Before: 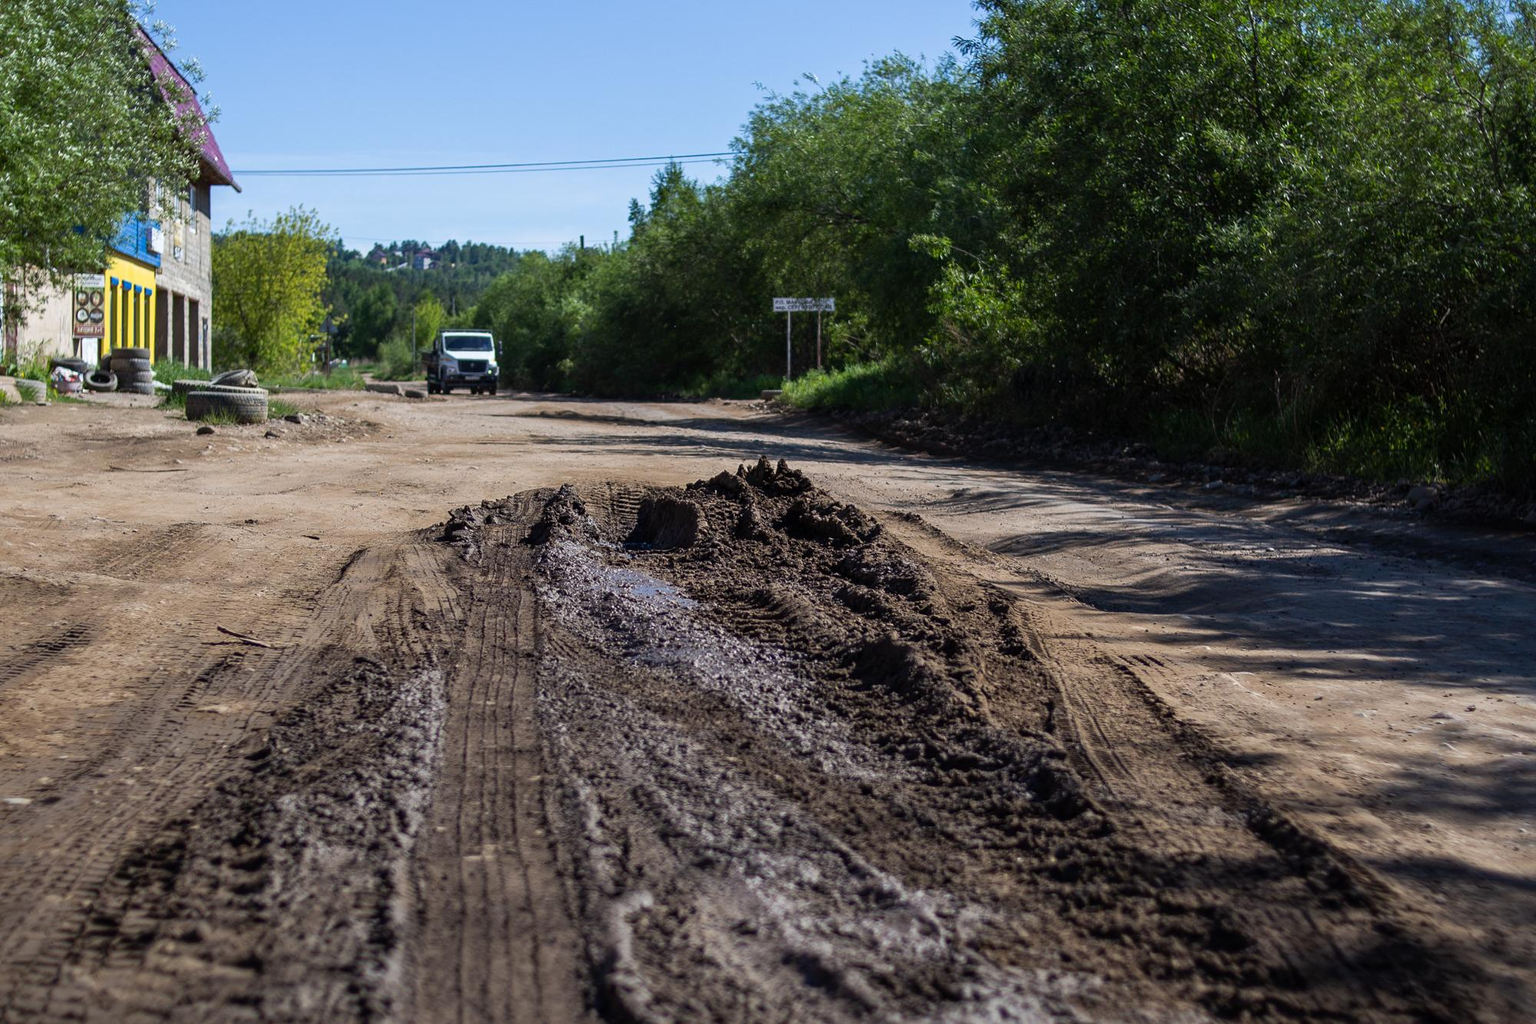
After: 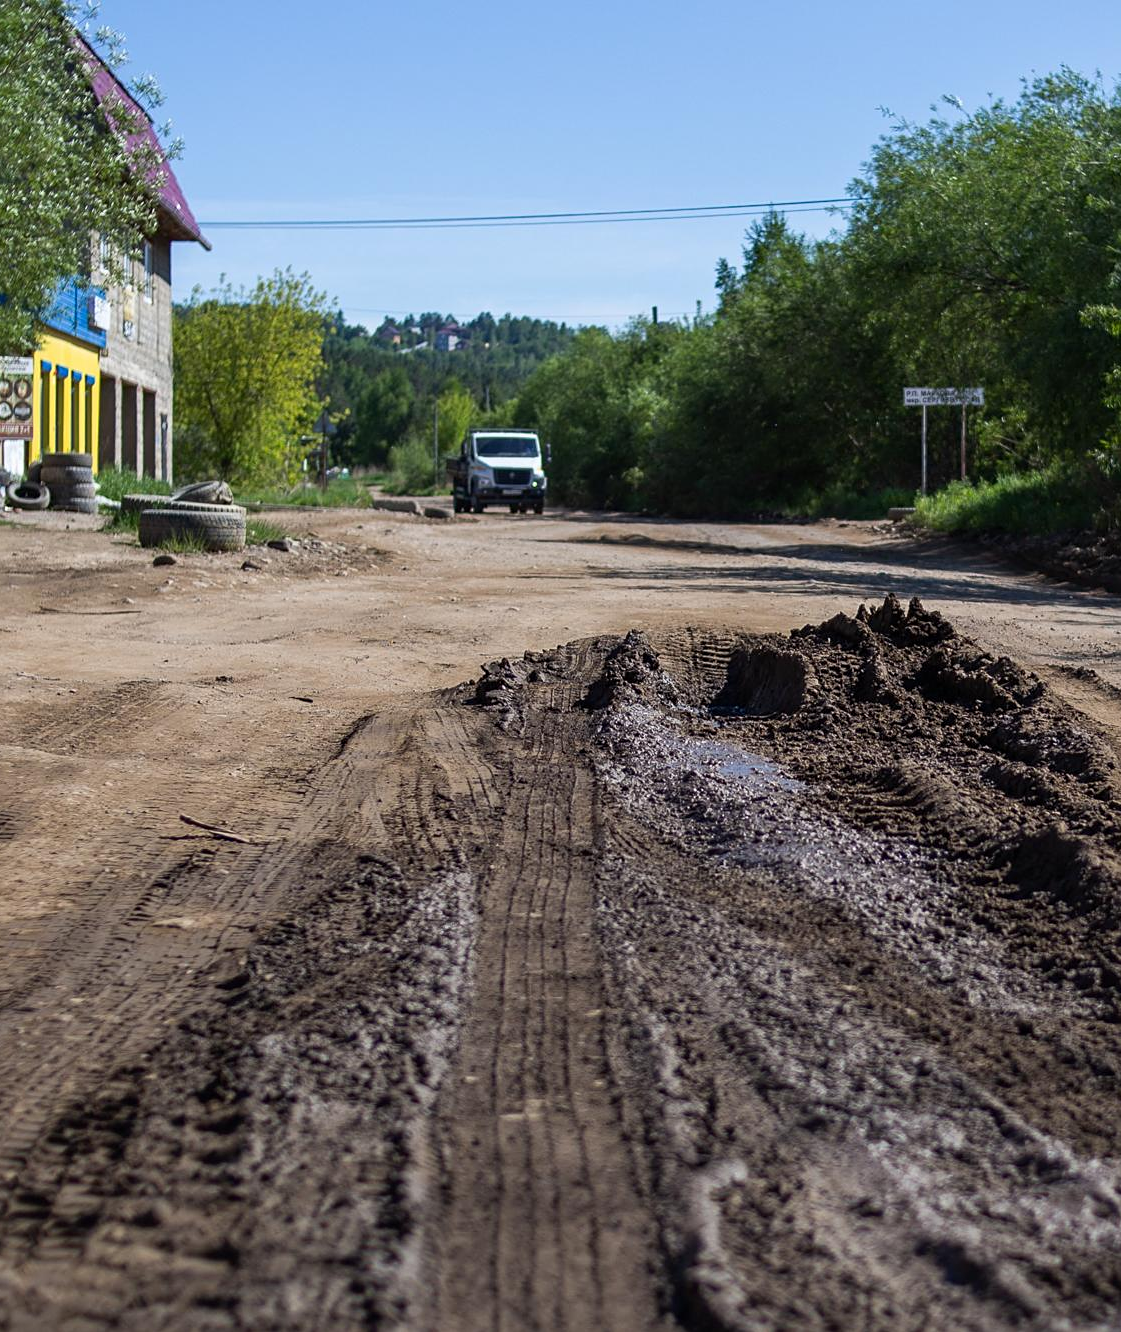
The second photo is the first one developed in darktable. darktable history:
crop: left 5.169%, right 38.756%
sharpen: amount 0.206
